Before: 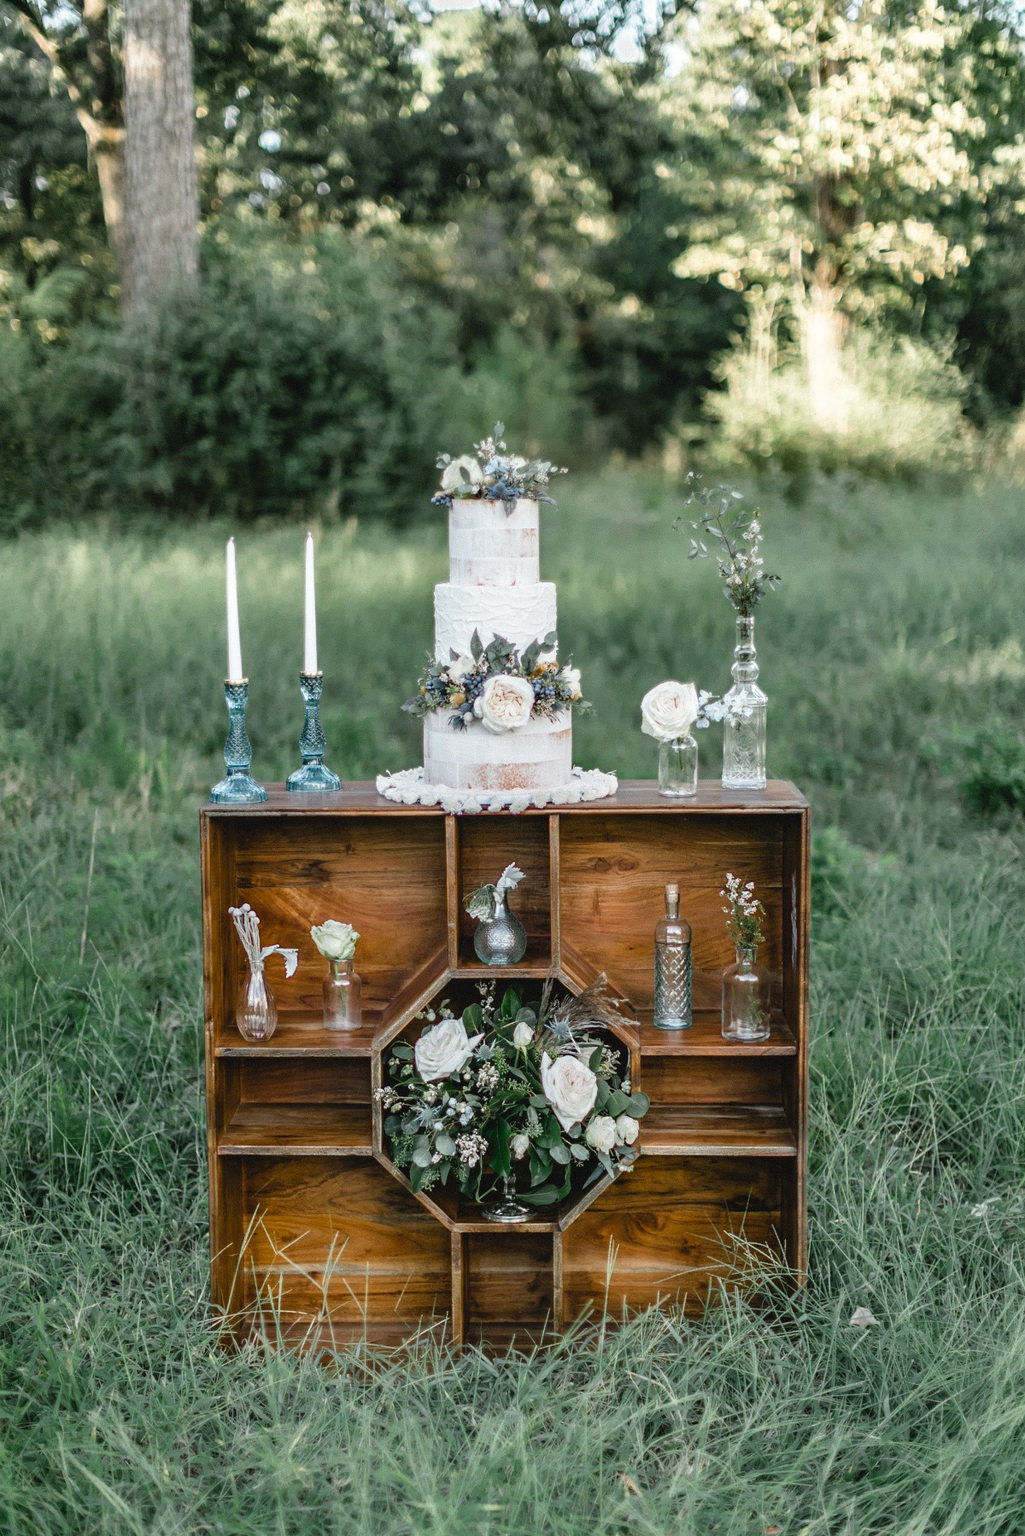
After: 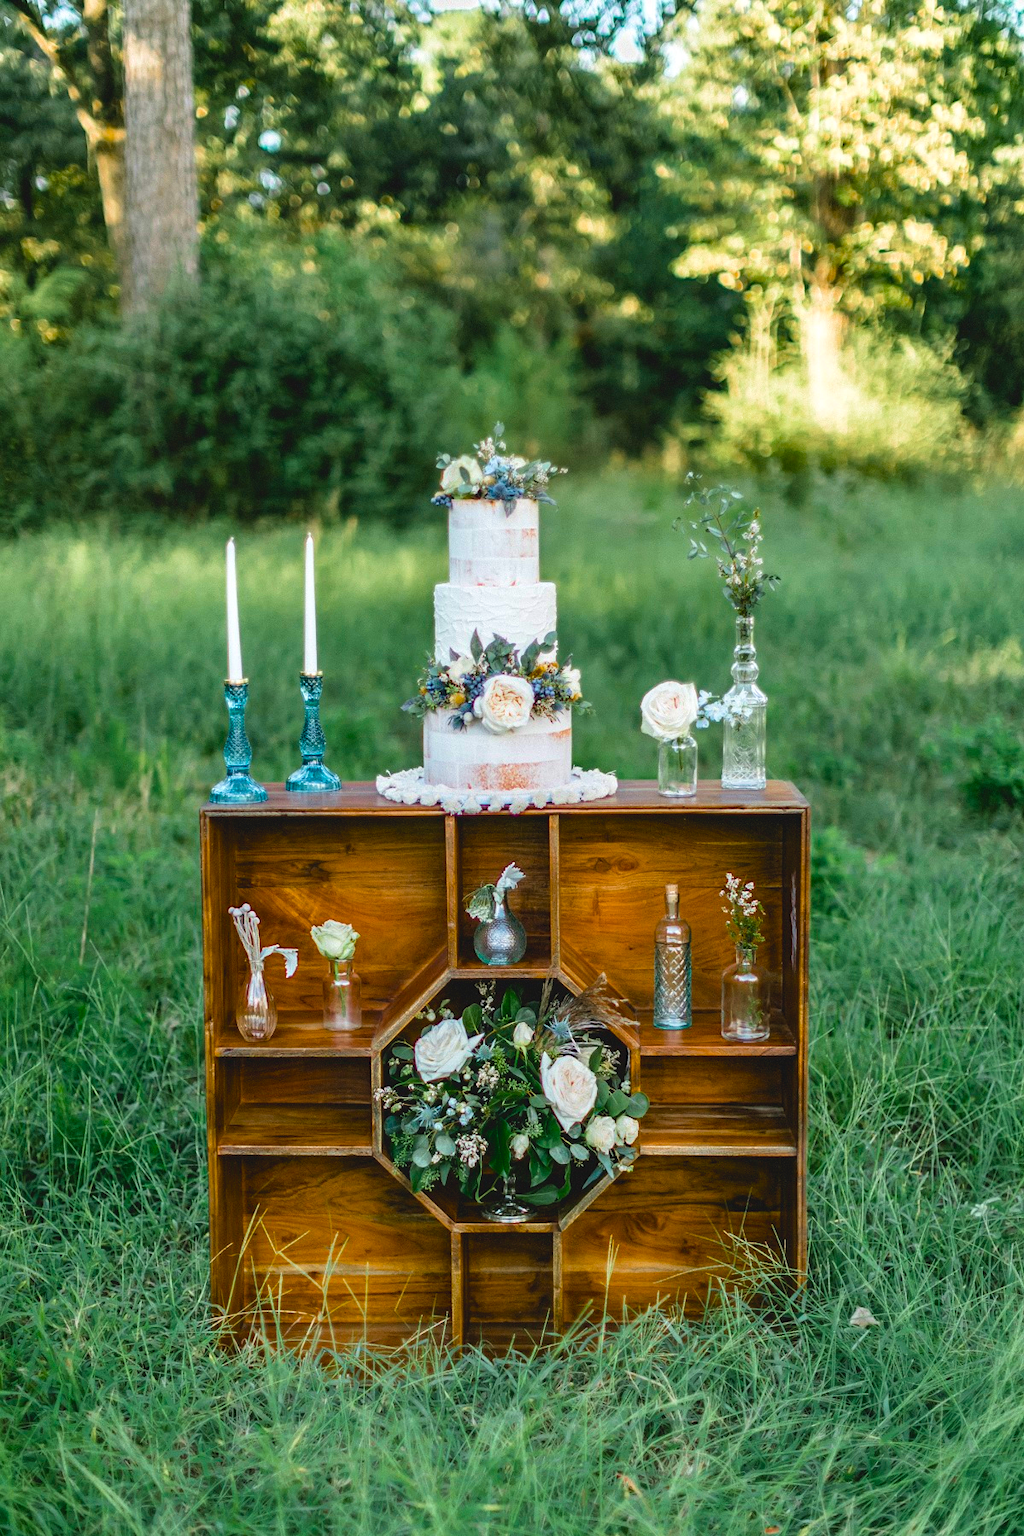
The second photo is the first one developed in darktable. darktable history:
velvia: on, module defaults
exposure: black level correction 0.005, exposure 0.015 EV, compensate highlight preservation false
color balance rgb: global offset › luminance 0.737%, linear chroma grading › global chroma 0.872%, perceptual saturation grading › global saturation 36.008%, global vibrance 42.951%
